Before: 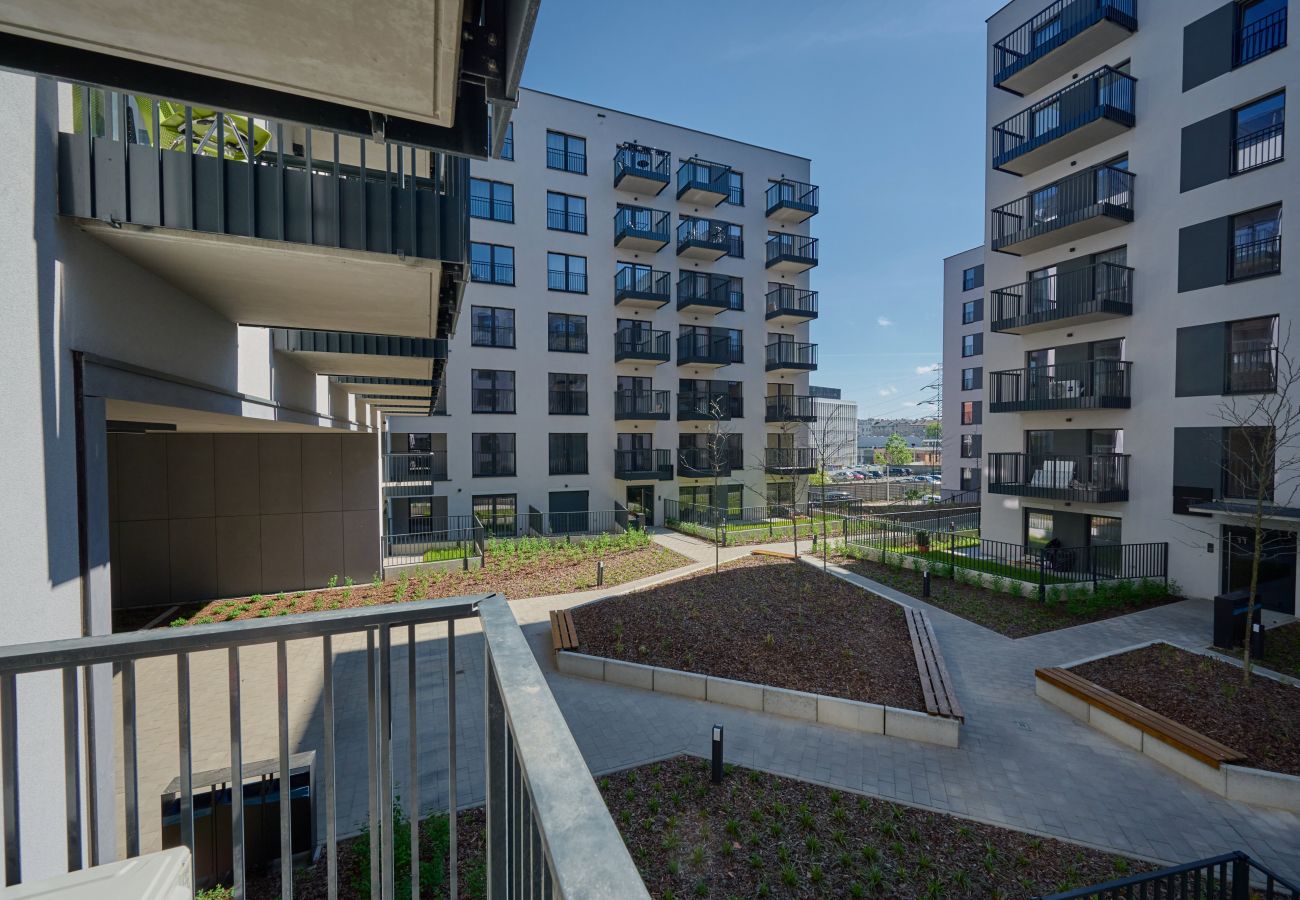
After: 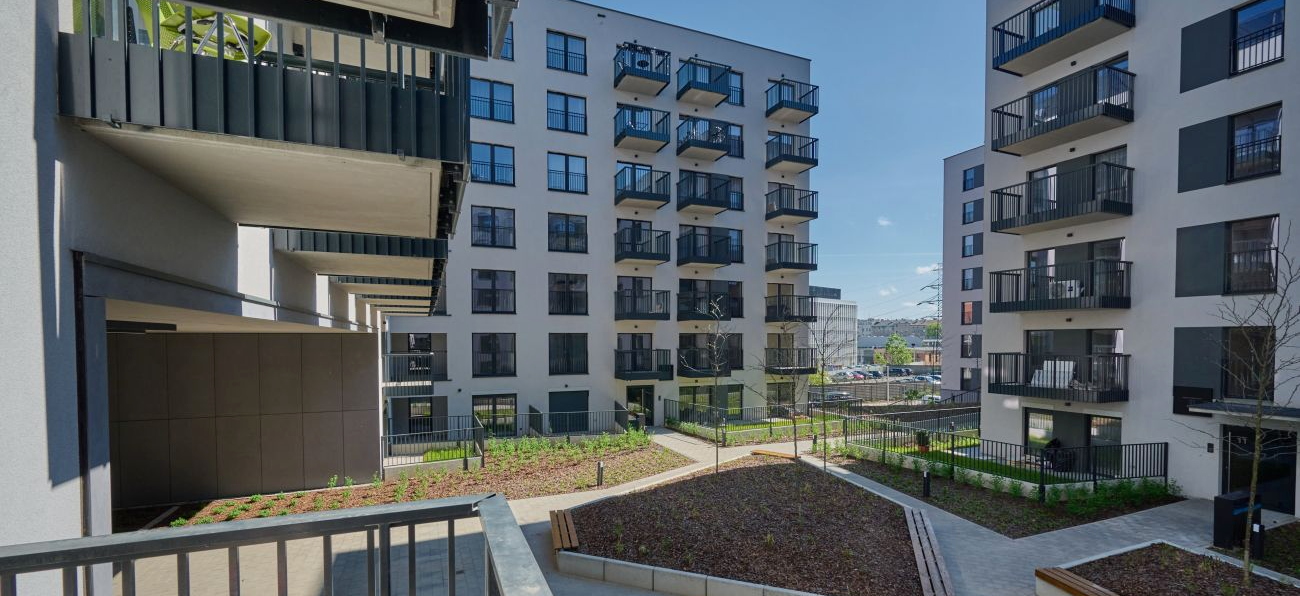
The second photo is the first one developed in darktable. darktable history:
crop: top 11.153%, bottom 22.598%
shadows and highlights: low approximation 0.01, soften with gaussian
